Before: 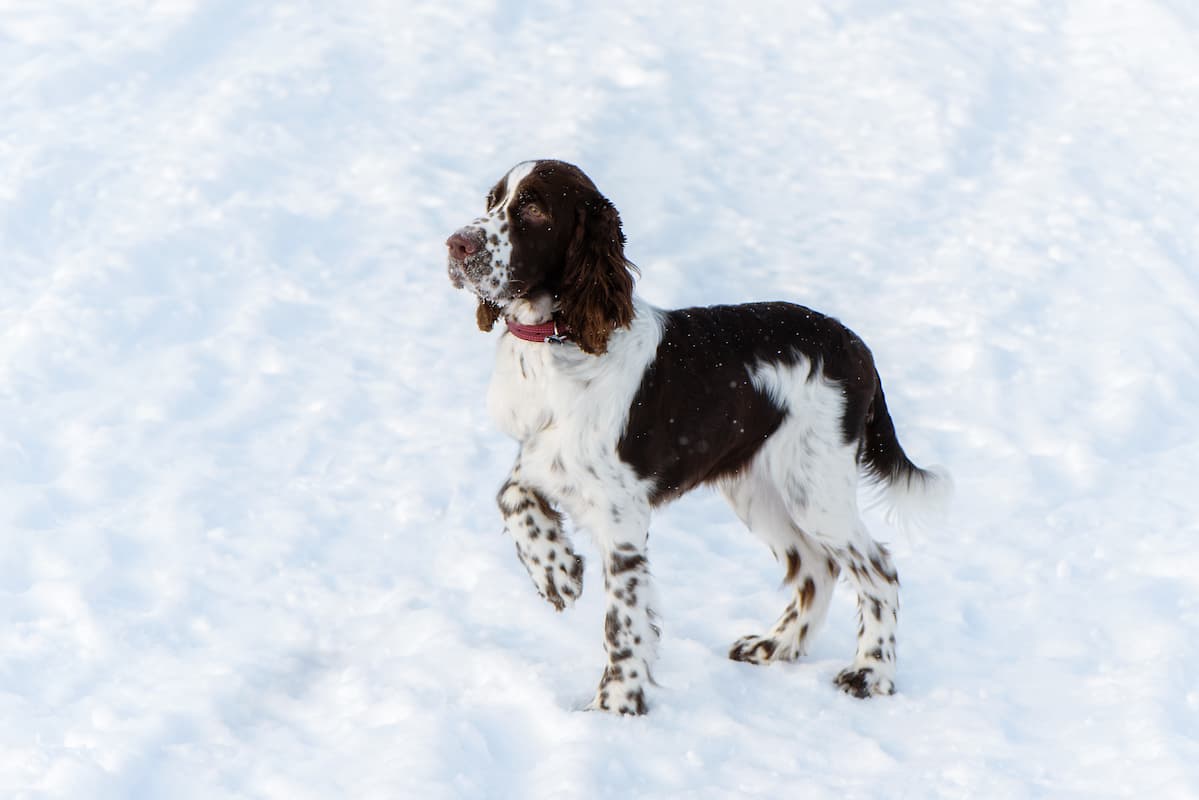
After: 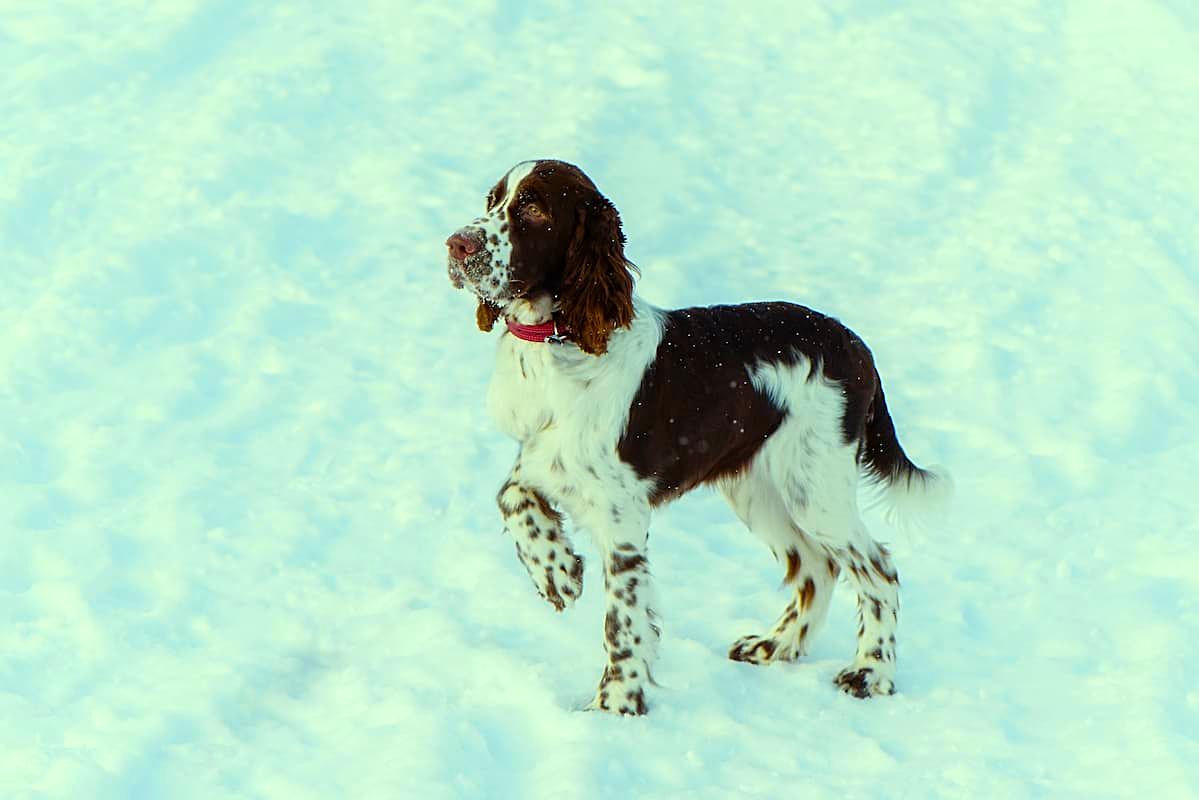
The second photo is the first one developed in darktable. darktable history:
color correction: highlights a* -11.19, highlights b* 9.86, saturation 1.71
sharpen: on, module defaults
